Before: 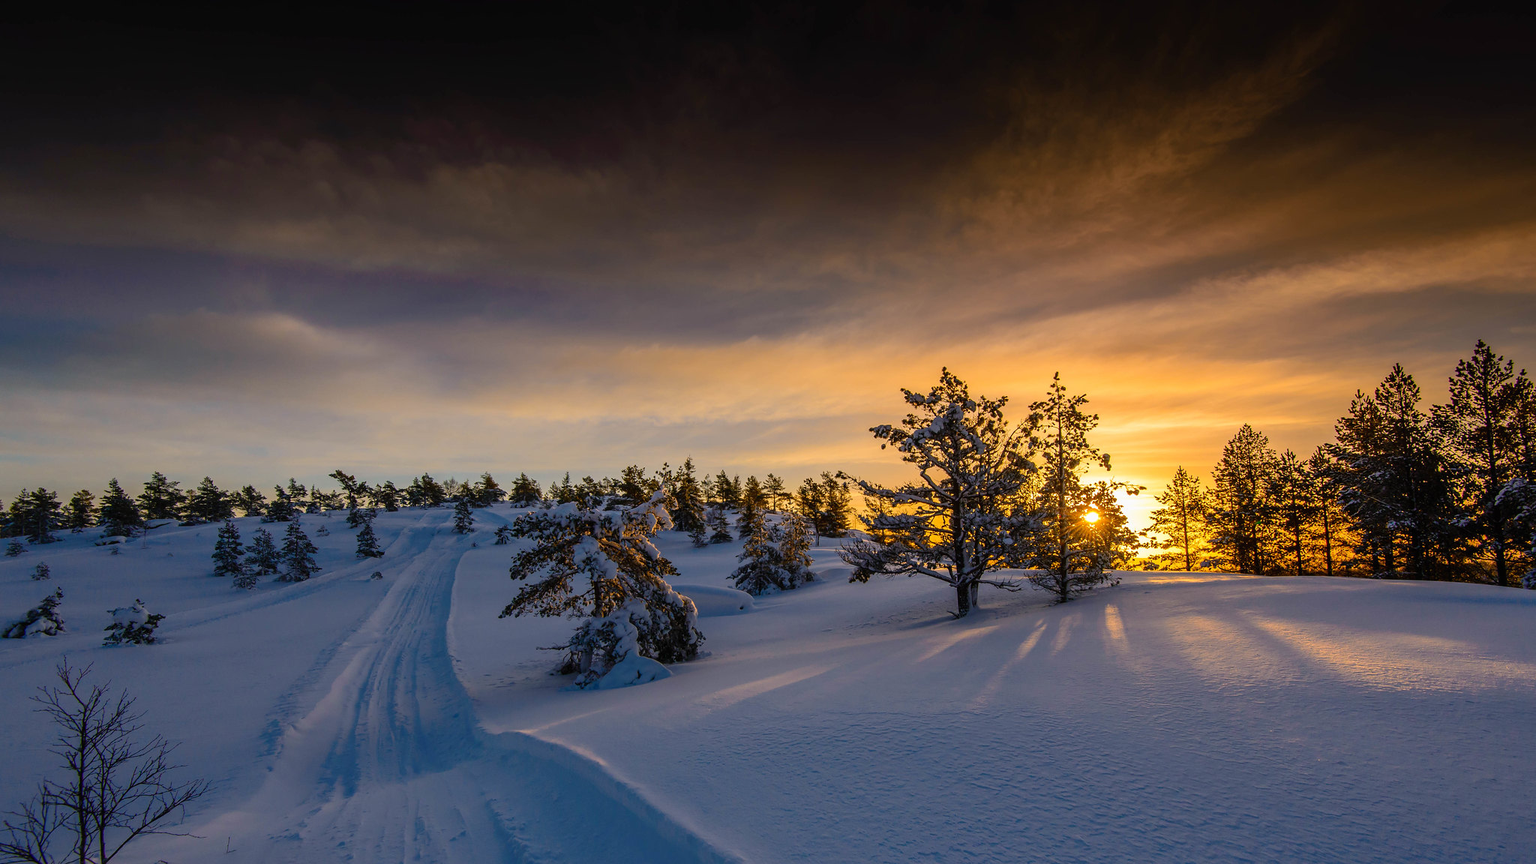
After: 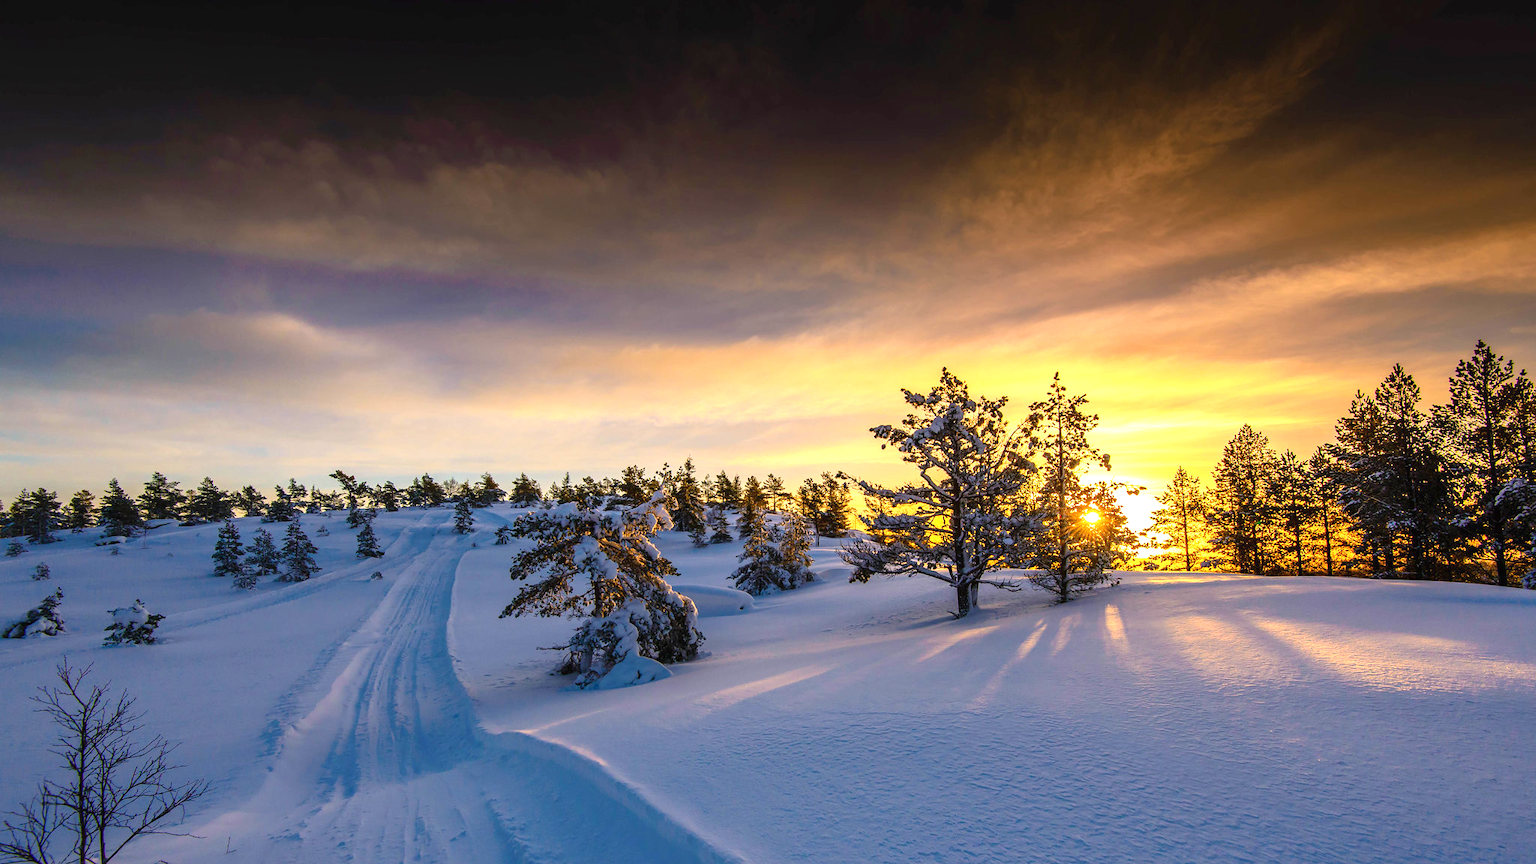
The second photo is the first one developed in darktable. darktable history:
exposure: exposure 1.001 EV, compensate highlight preservation false
velvia: strength 14.88%
